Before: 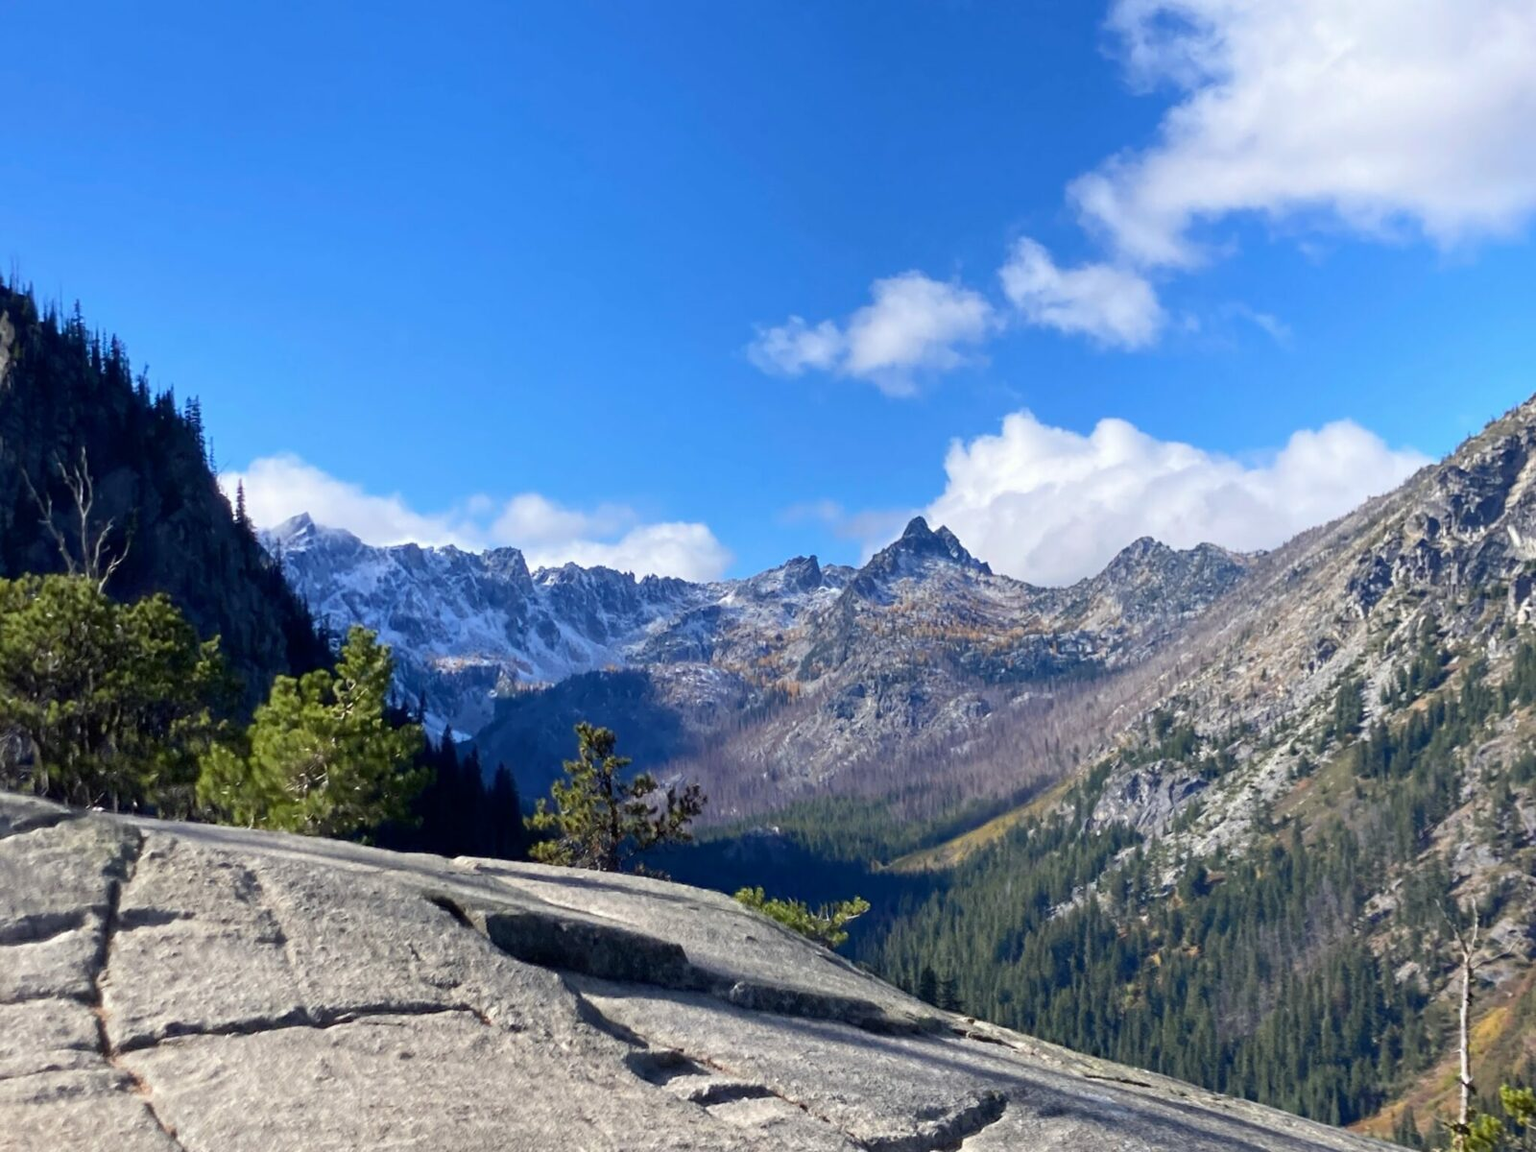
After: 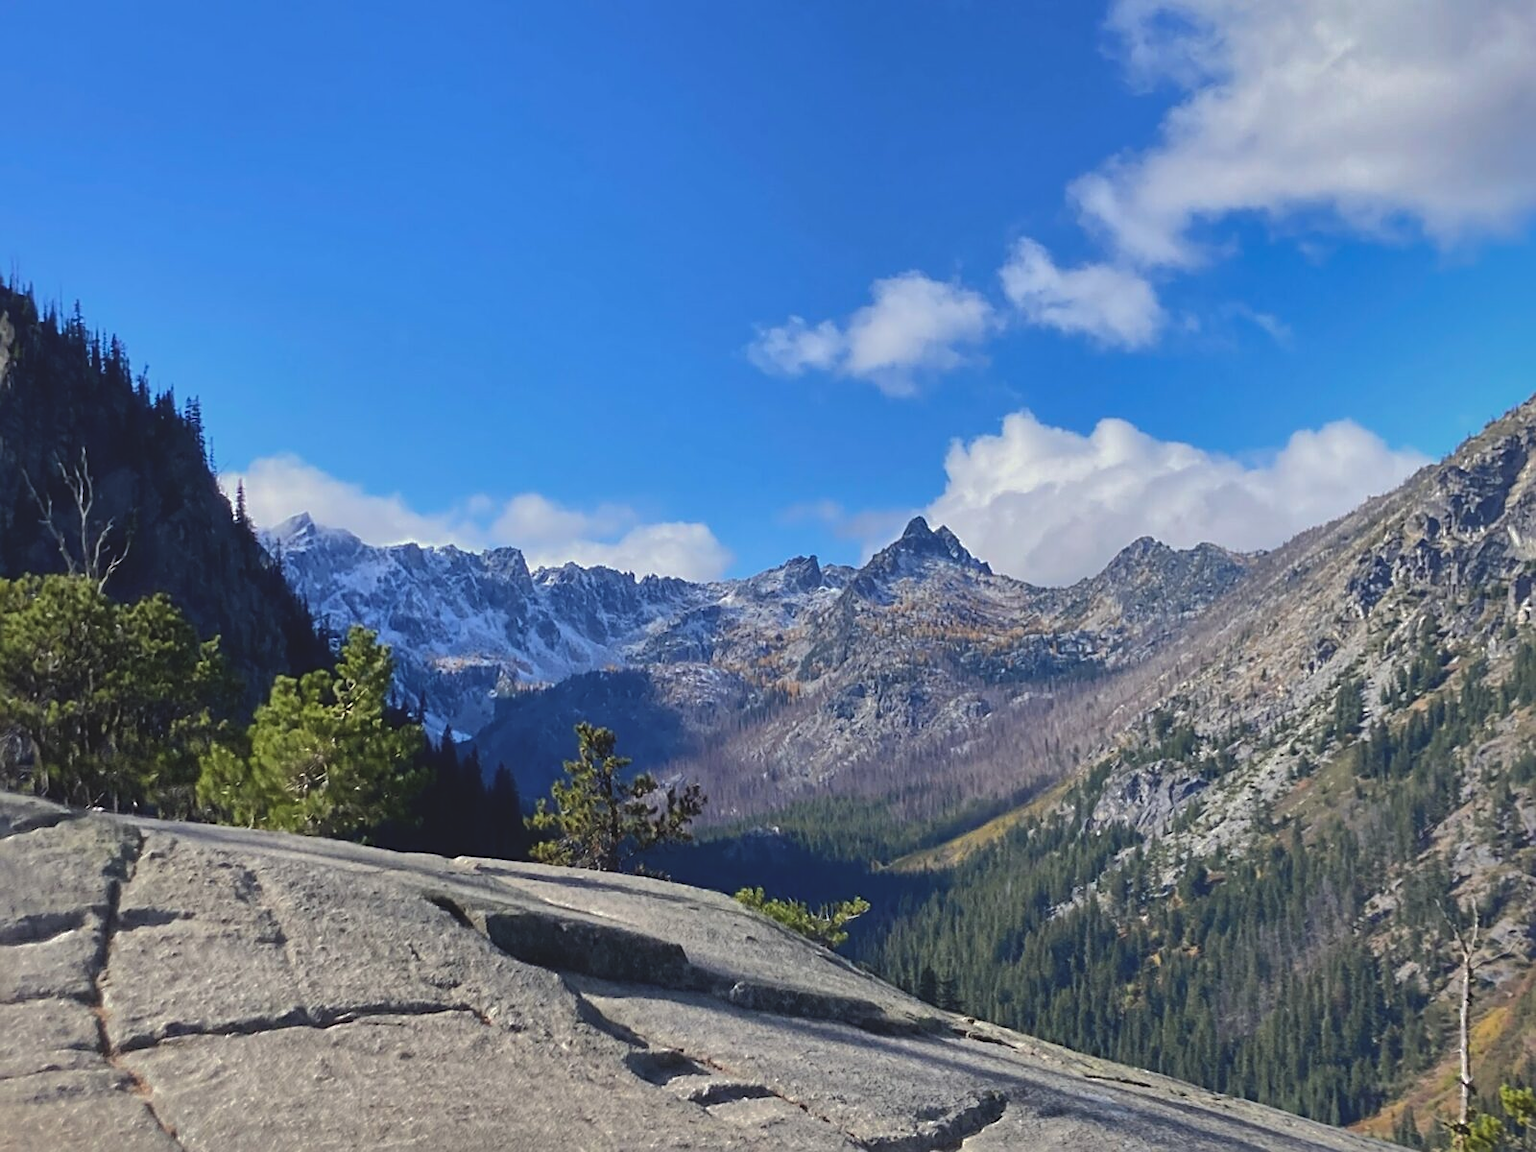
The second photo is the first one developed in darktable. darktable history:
shadows and highlights: shadows 25.93, highlights -70.22
exposure: black level correction -0.013, exposure -0.191 EV, compensate highlight preservation false
sharpen: on, module defaults
